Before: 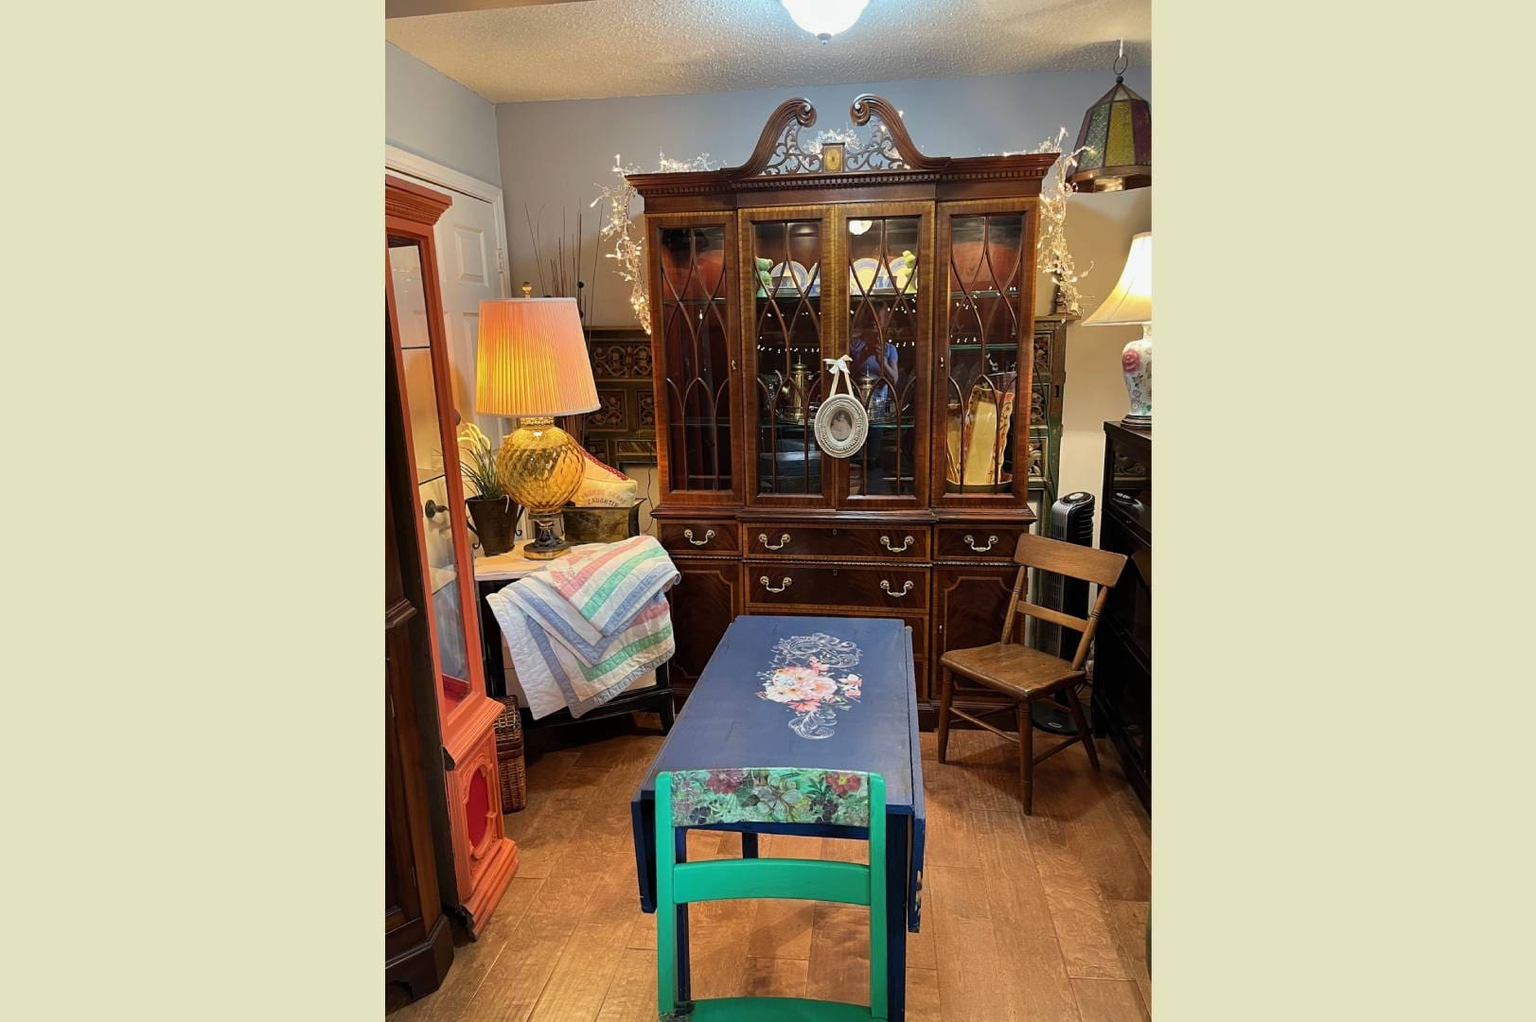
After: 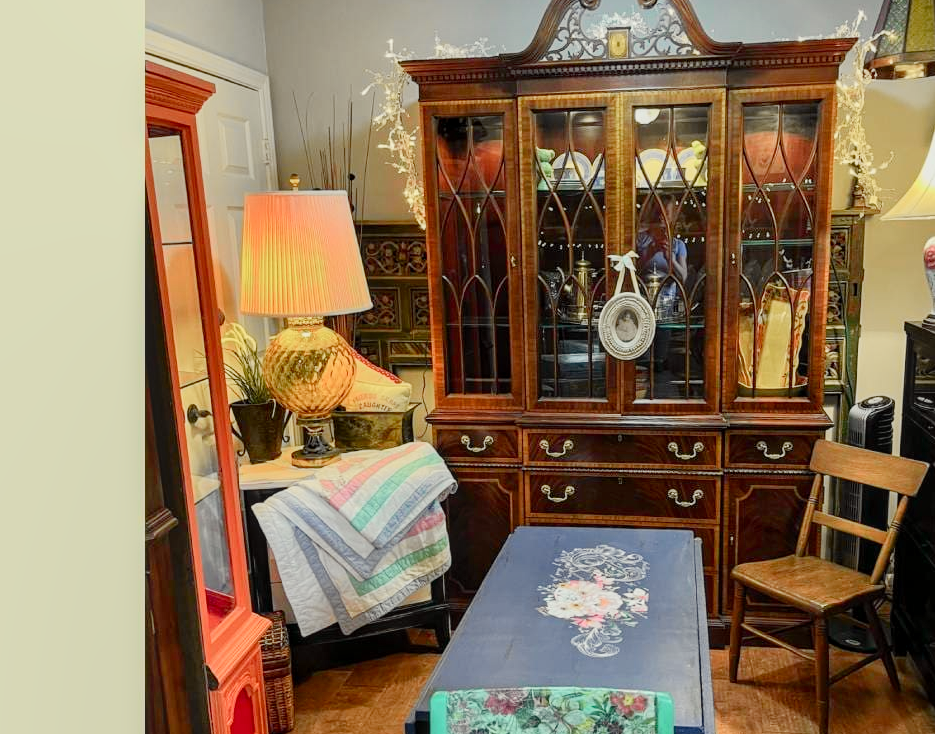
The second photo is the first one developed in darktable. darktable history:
color balance rgb: highlights gain › chroma 1.055%, highlights gain › hue 53.74°, perceptual saturation grading › global saturation -9.604%, perceptual saturation grading › highlights -26.771%, perceptual saturation grading › shadows 21.713%, contrast -10.096%
crop: left 16.197%, top 11.507%, right 26.18%, bottom 20.451%
tone curve: curves: ch0 [(0, 0.005) (0.103, 0.097) (0.18, 0.207) (0.384, 0.465) (0.491, 0.585) (0.629, 0.726) (0.84, 0.866) (1, 0.947)]; ch1 [(0, 0) (0.172, 0.123) (0.324, 0.253) (0.396, 0.388) (0.478, 0.461) (0.499, 0.497) (0.532, 0.515) (0.57, 0.584) (0.635, 0.675) (0.805, 0.892) (1, 1)]; ch2 [(0, 0) (0.411, 0.424) (0.496, 0.501) (0.515, 0.507) (0.553, 0.562) (0.604, 0.642) (0.708, 0.768) (0.839, 0.916) (1, 1)], color space Lab, independent channels, preserve colors none
local contrast: on, module defaults
color correction: highlights a* -2.62, highlights b* 2.63
